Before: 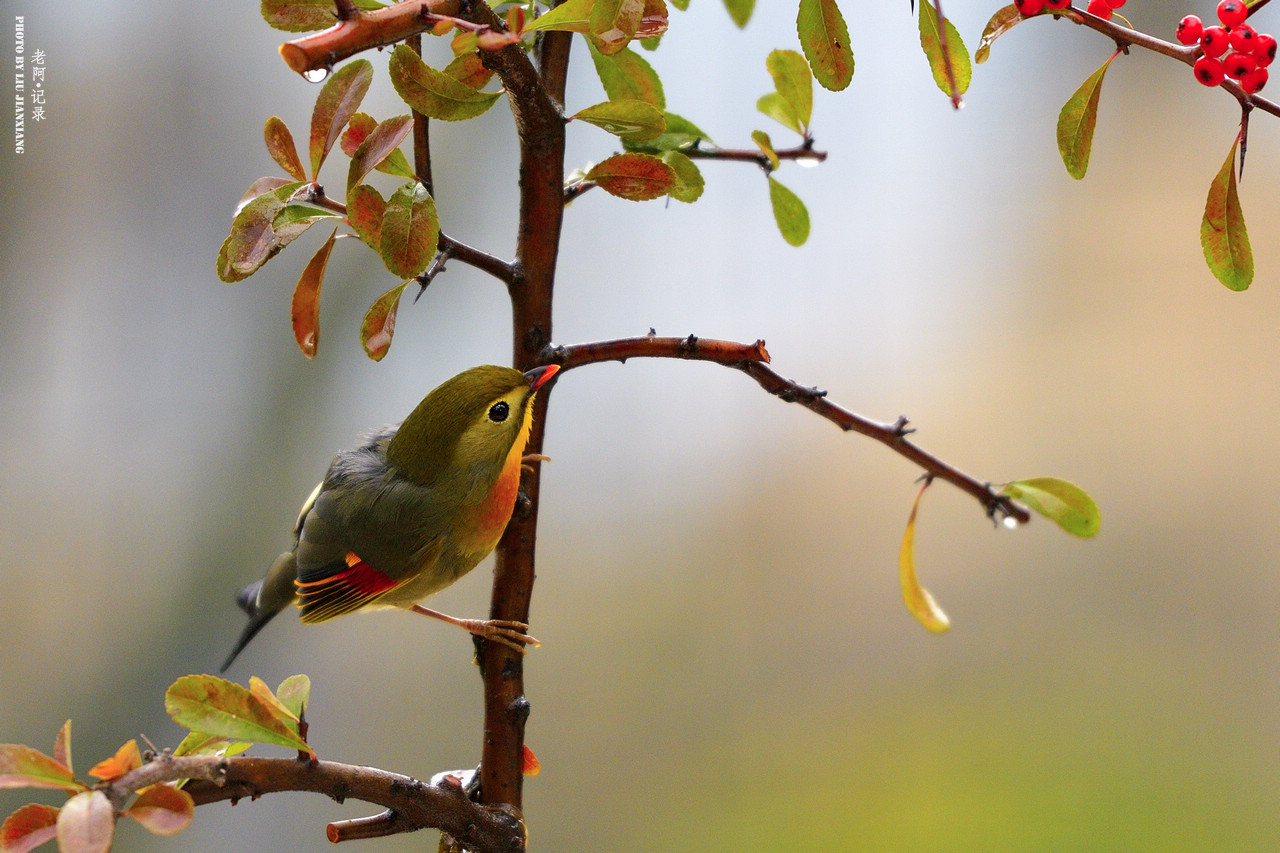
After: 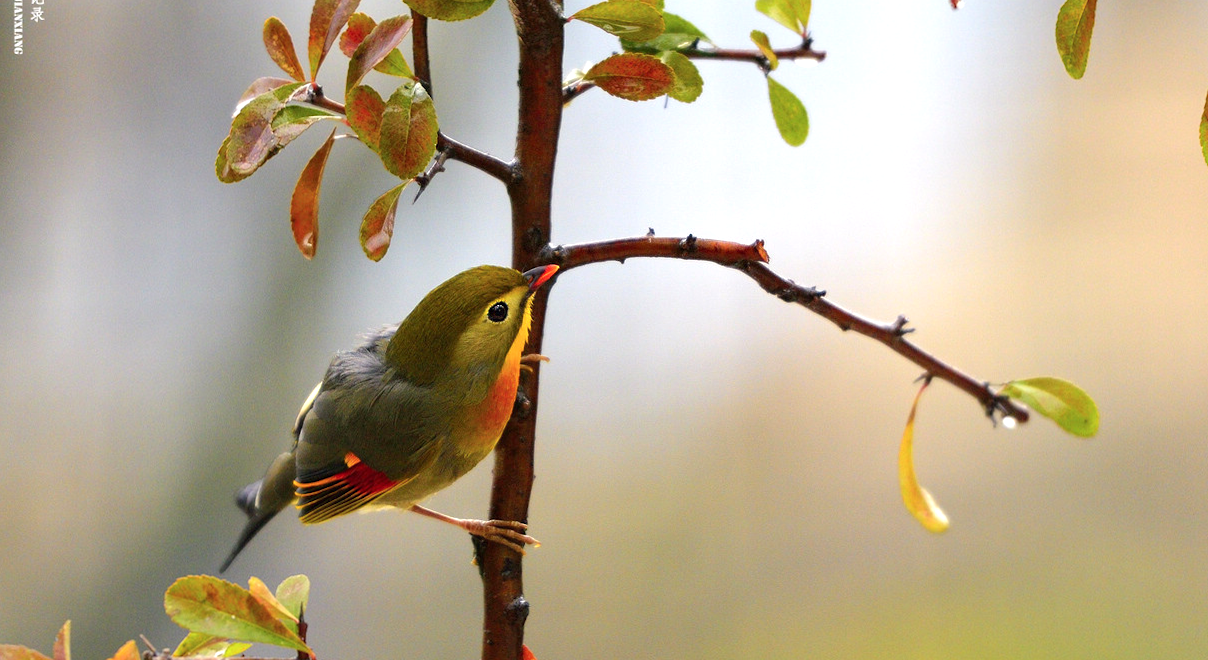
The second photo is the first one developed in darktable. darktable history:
crop and rotate: angle 0.065°, top 11.694%, right 5.435%, bottom 10.729%
exposure: exposure 0.402 EV, compensate highlight preservation false
